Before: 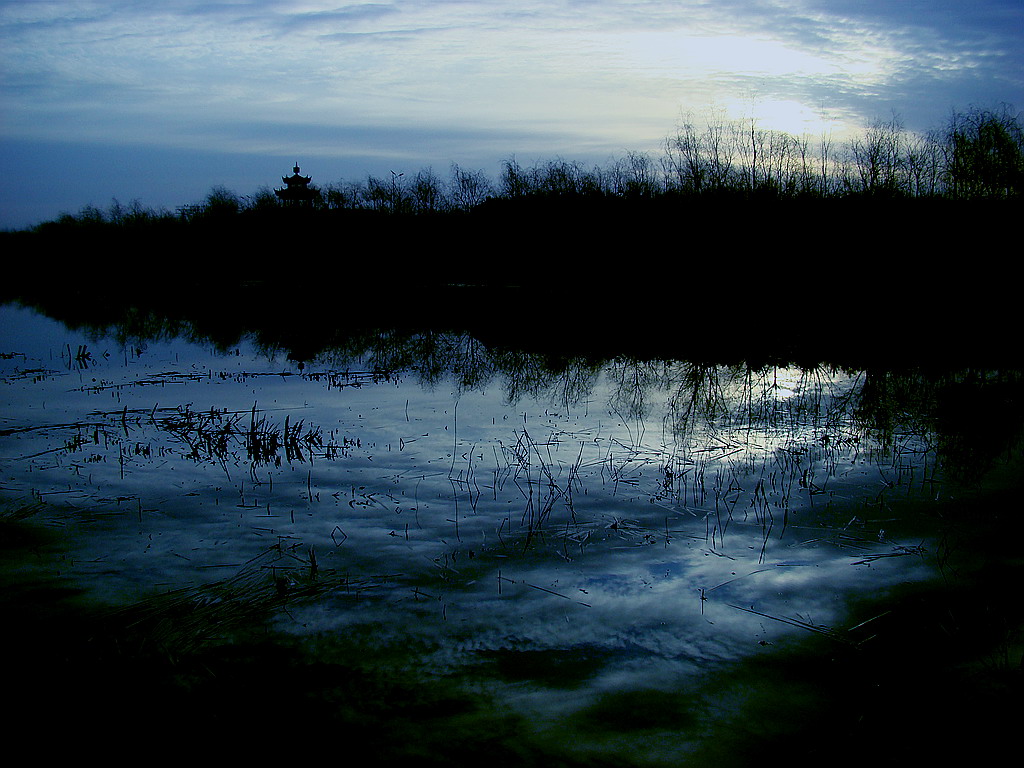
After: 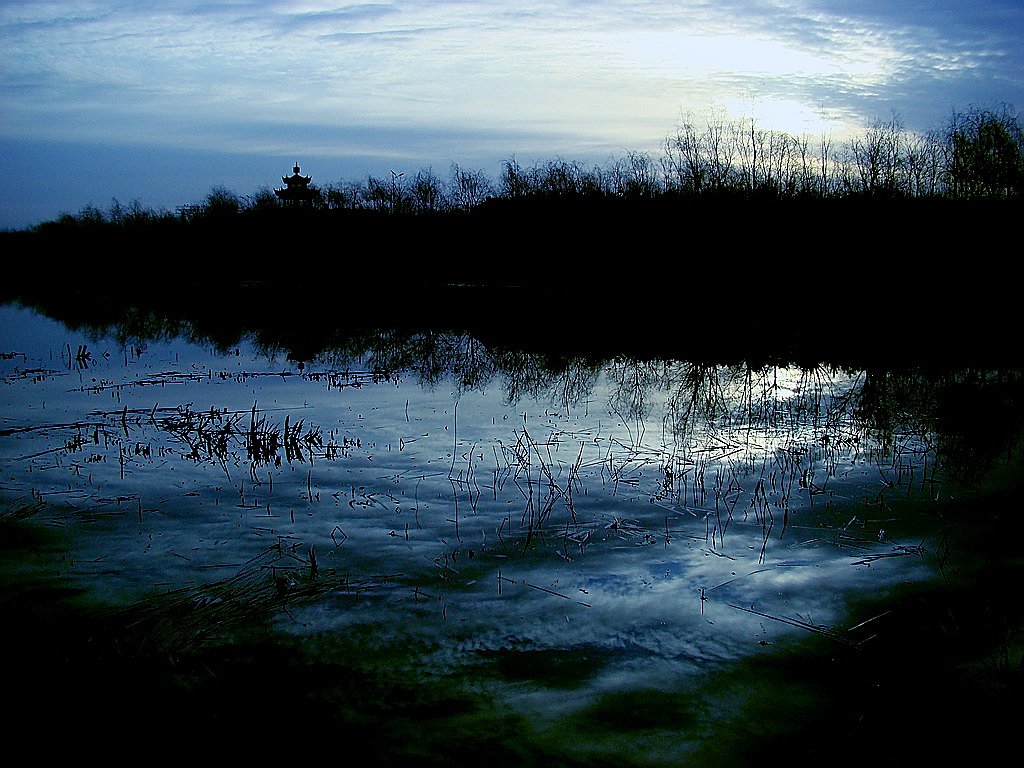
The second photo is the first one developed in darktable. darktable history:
exposure: exposure 0.297 EV, compensate exposure bias true, compensate highlight preservation false
sharpen: on, module defaults
